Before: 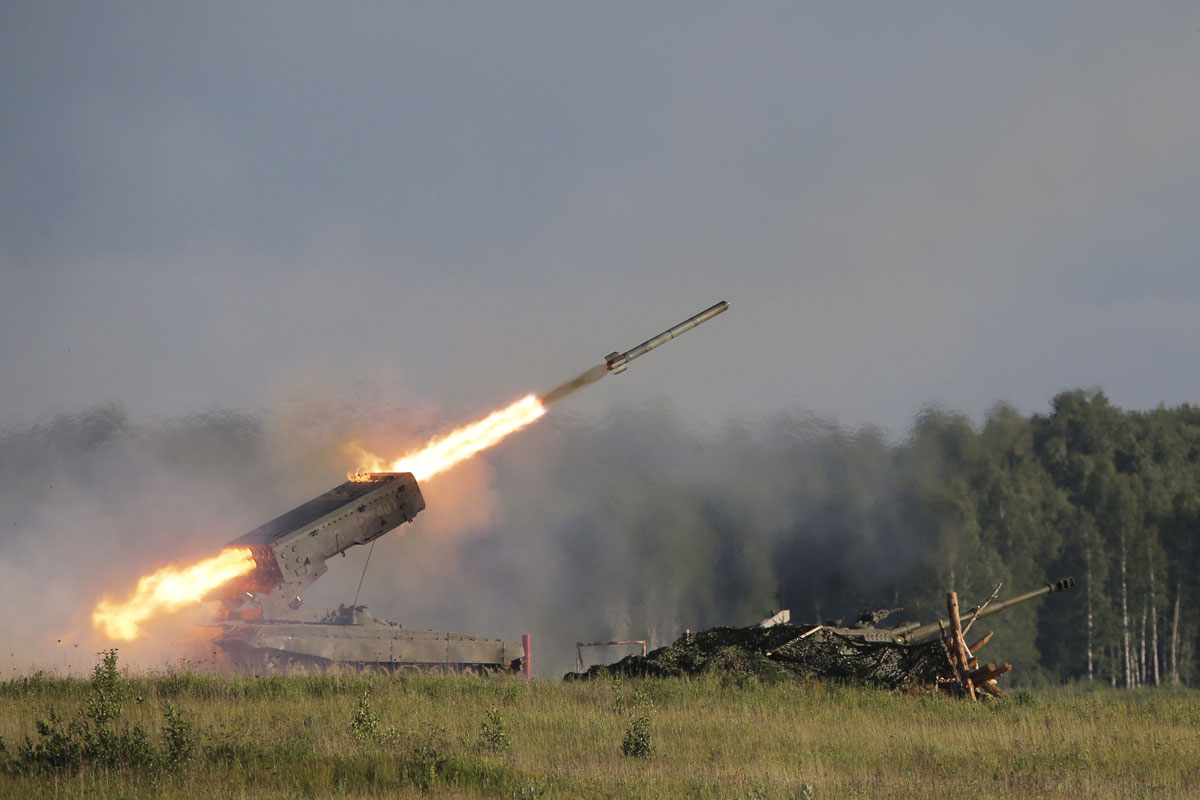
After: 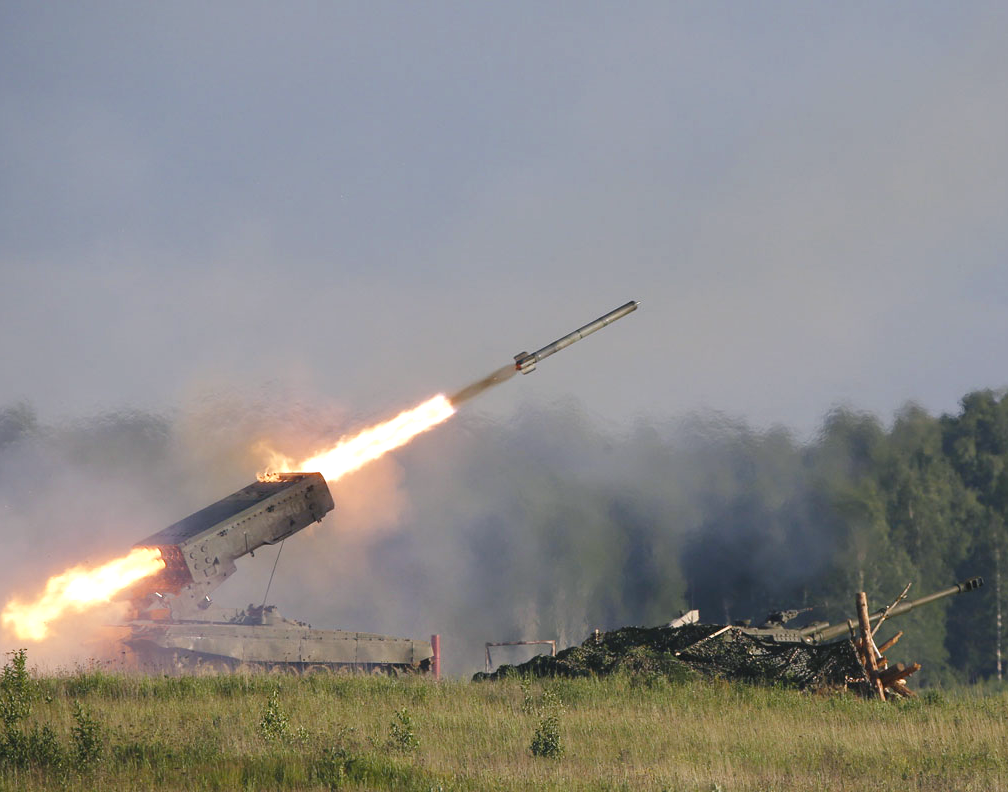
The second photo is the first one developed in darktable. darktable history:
exposure: exposure 0.375 EV, compensate highlight preservation false
color balance rgb: shadows lift › chroma 2%, shadows lift › hue 250°, power › hue 326.4°, highlights gain › chroma 2%, highlights gain › hue 64.8°, global offset › luminance 0.5%, global offset › hue 58.8°, perceptual saturation grading › highlights -25%, perceptual saturation grading › shadows 30%, global vibrance 15%
white balance: red 0.967, blue 1.049
crop: left 7.598%, right 7.873%
